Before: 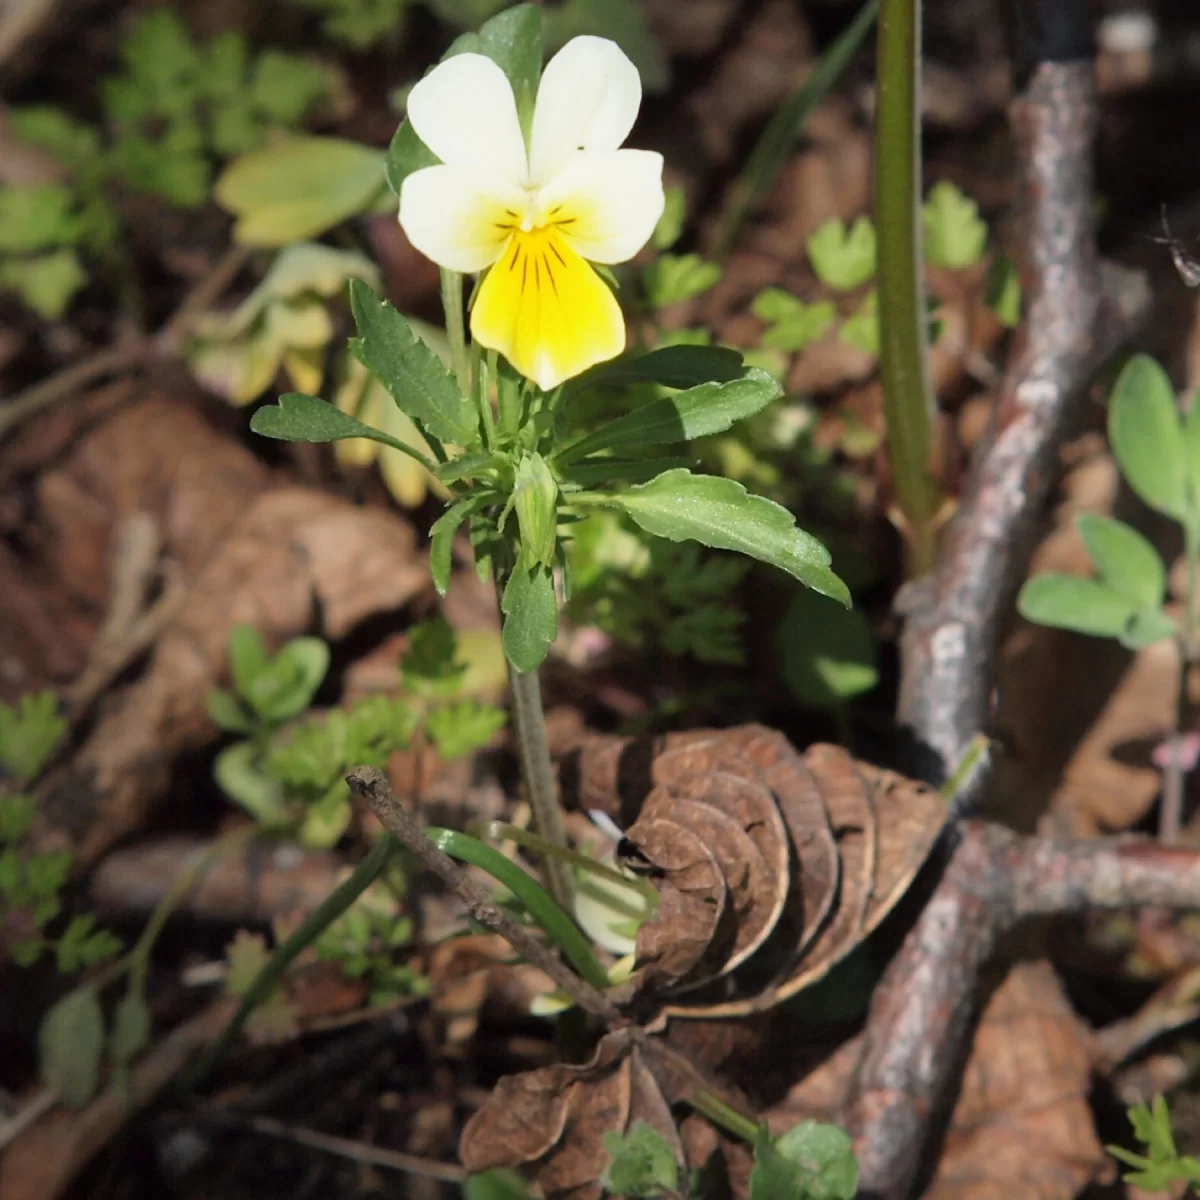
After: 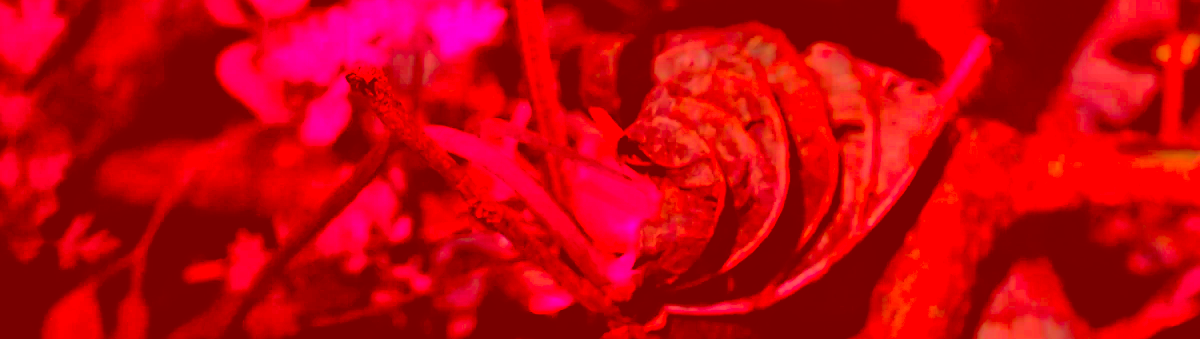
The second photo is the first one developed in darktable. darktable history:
crop and rotate: top 58.507%, bottom 13.192%
filmic rgb: black relative exposure -5.01 EV, white relative exposure 3.96 EV, threshold 5.99 EV, hardness 2.88, contrast 1.095, enable highlight reconstruction true
shadows and highlights: shadows 25.73, highlights -71.37
color correction: highlights a* -39.35, highlights b* -39.57, shadows a* -39.62, shadows b* -39.75, saturation -2.97
sharpen: on, module defaults
